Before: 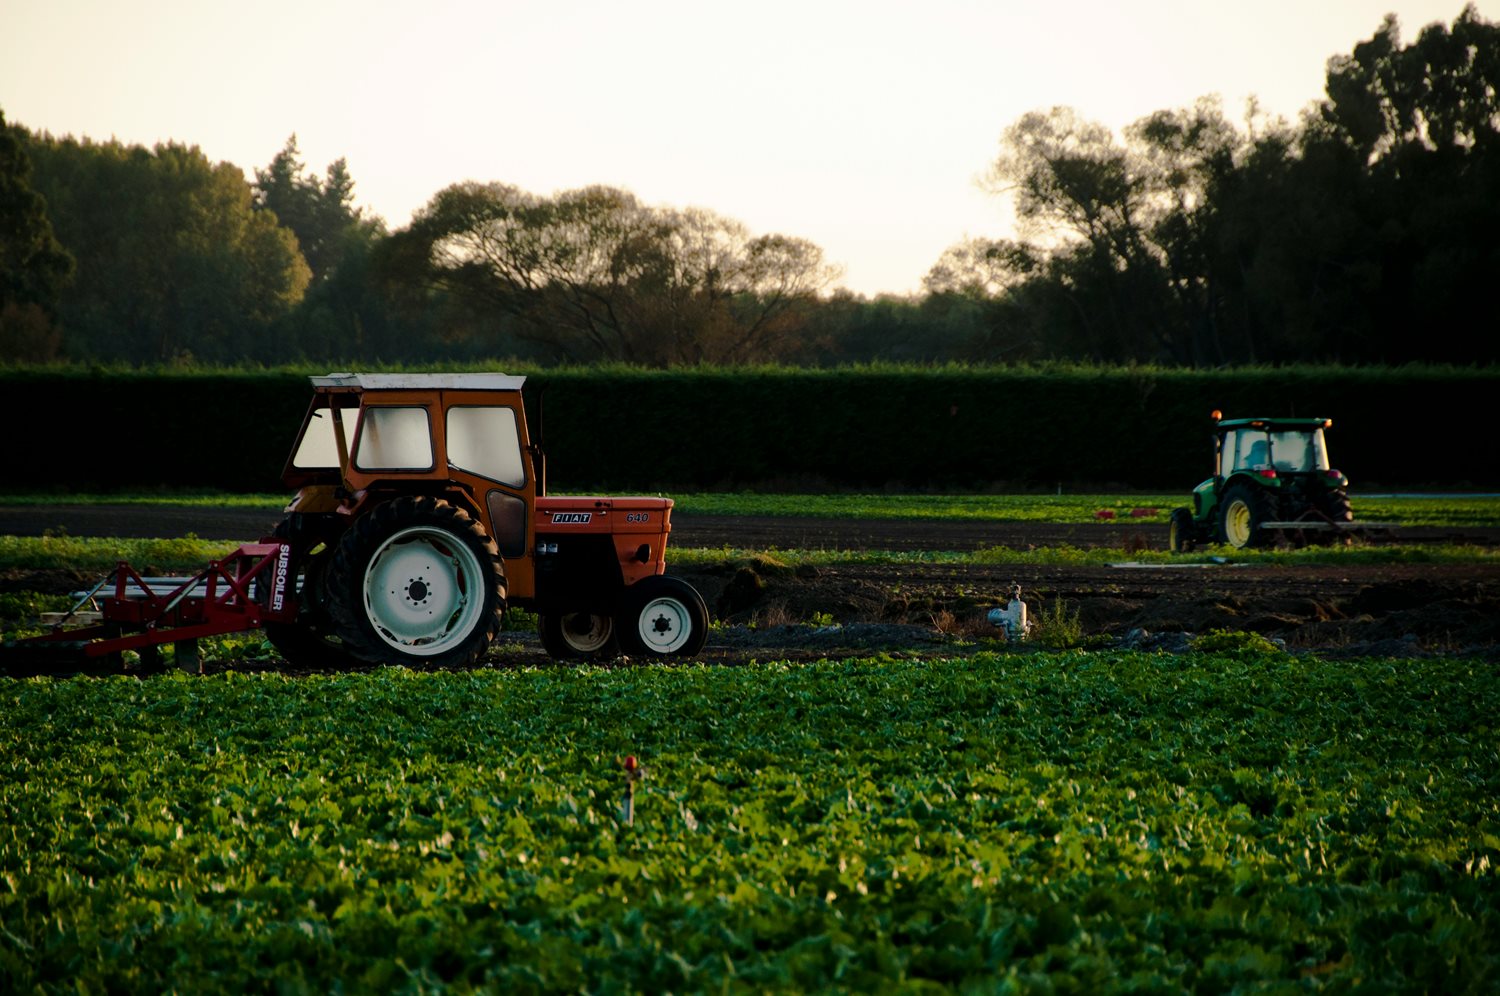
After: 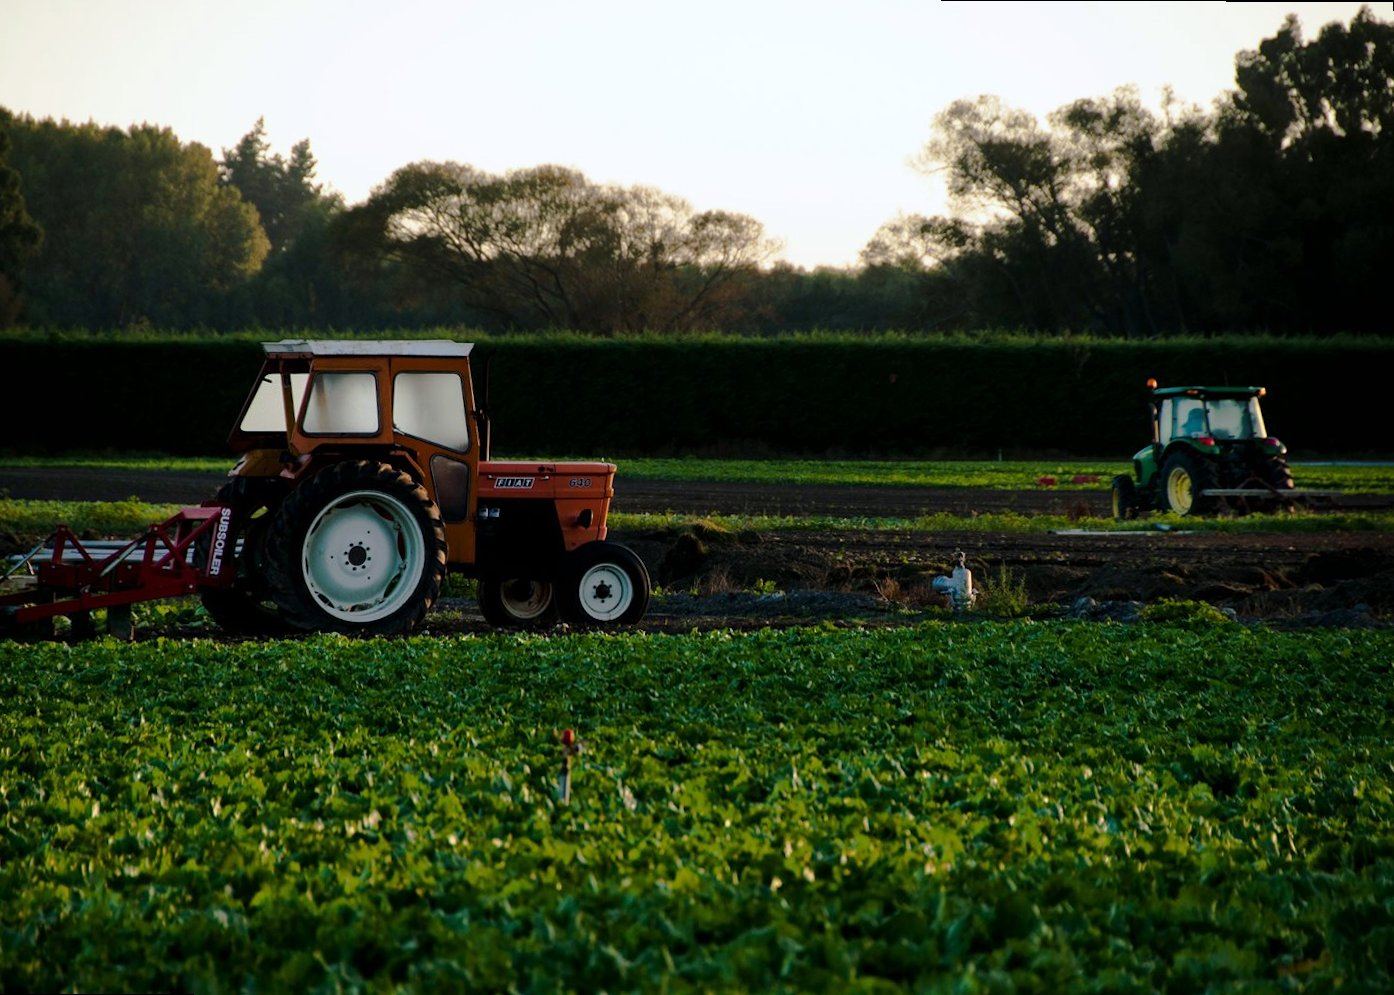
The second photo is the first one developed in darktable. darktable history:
rotate and perspective: rotation 0.215°, lens shift (vertical) -0.139, crop left 0.069, crop right 0.939, crop top 0.002, crop bottom 0.996
white balance: red 0.974, blue 1.044
